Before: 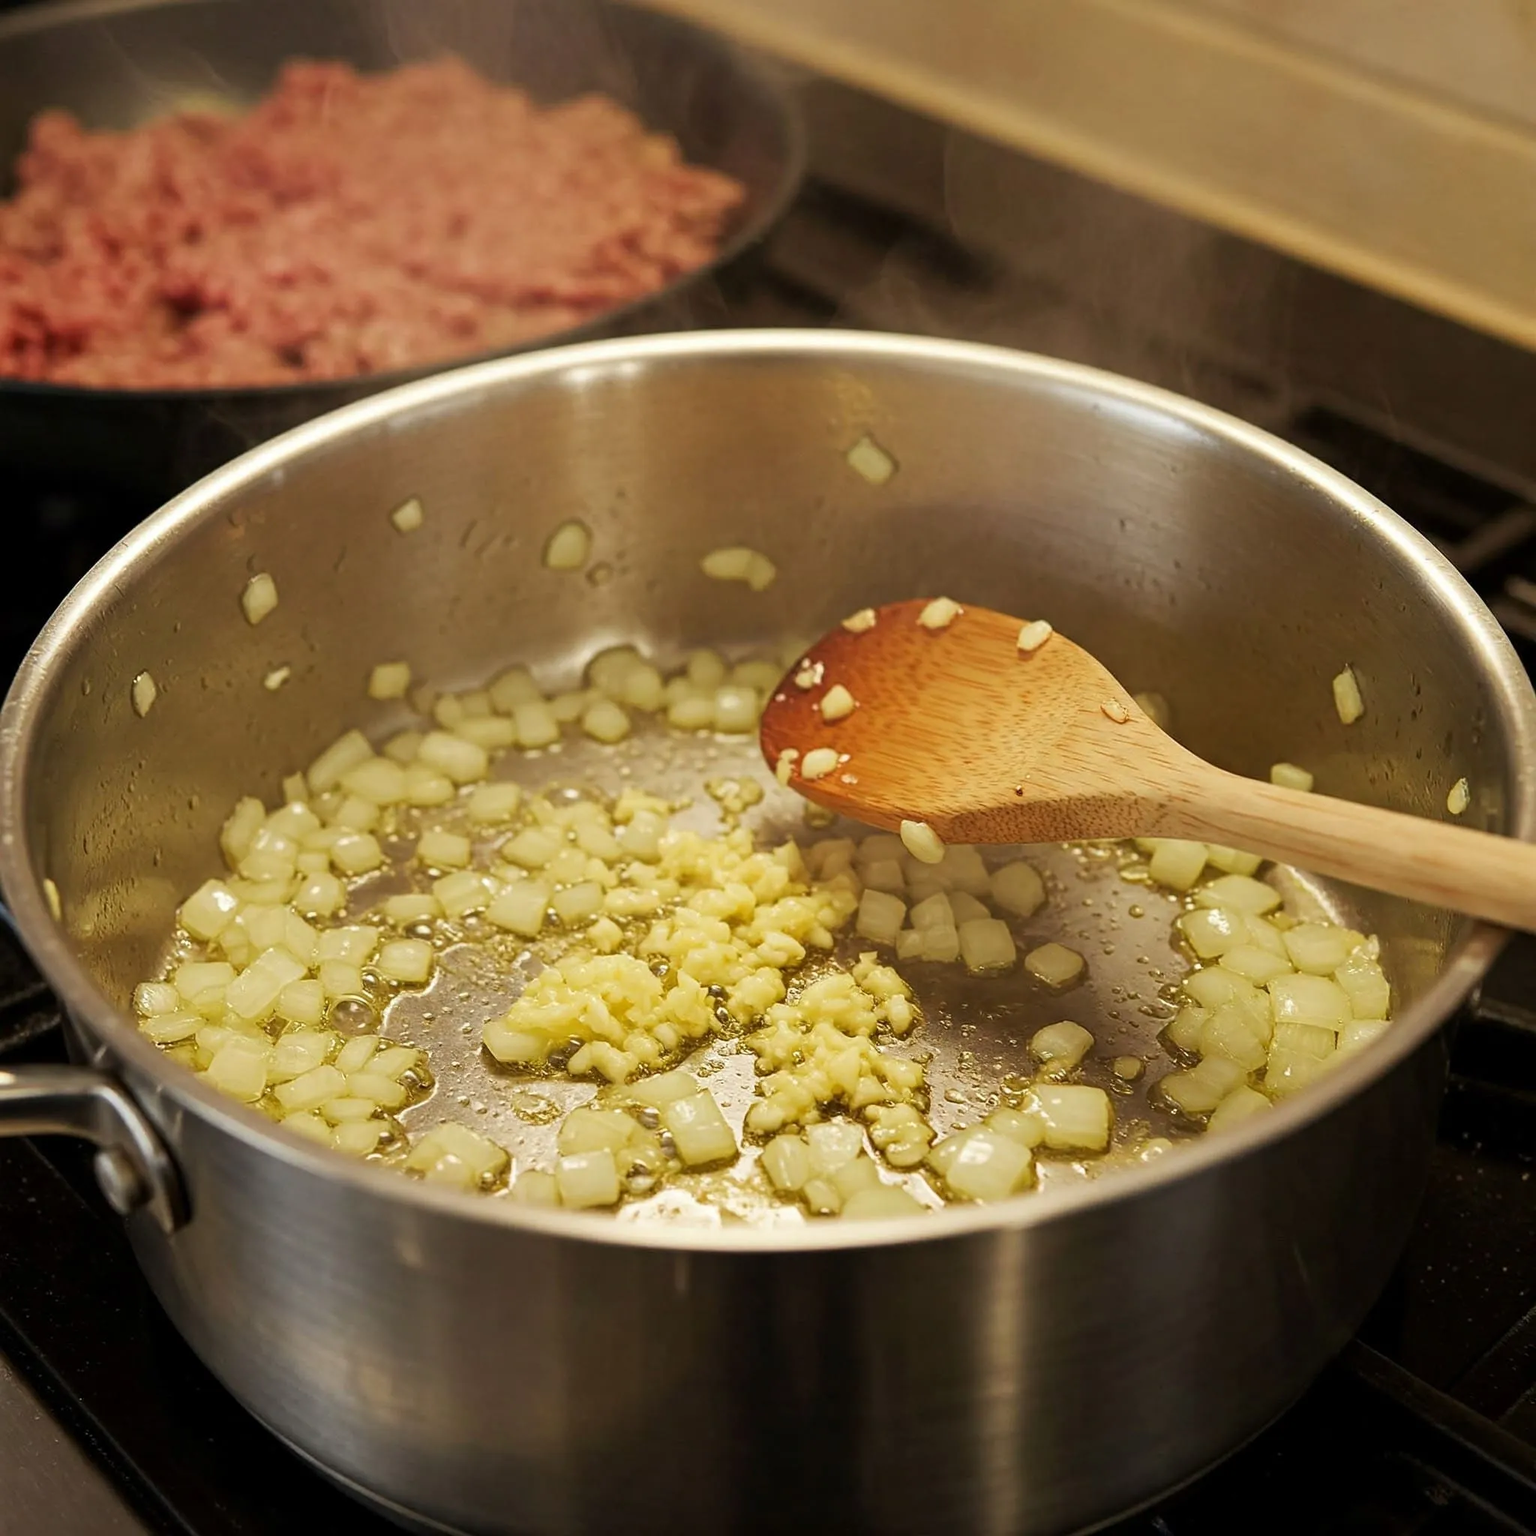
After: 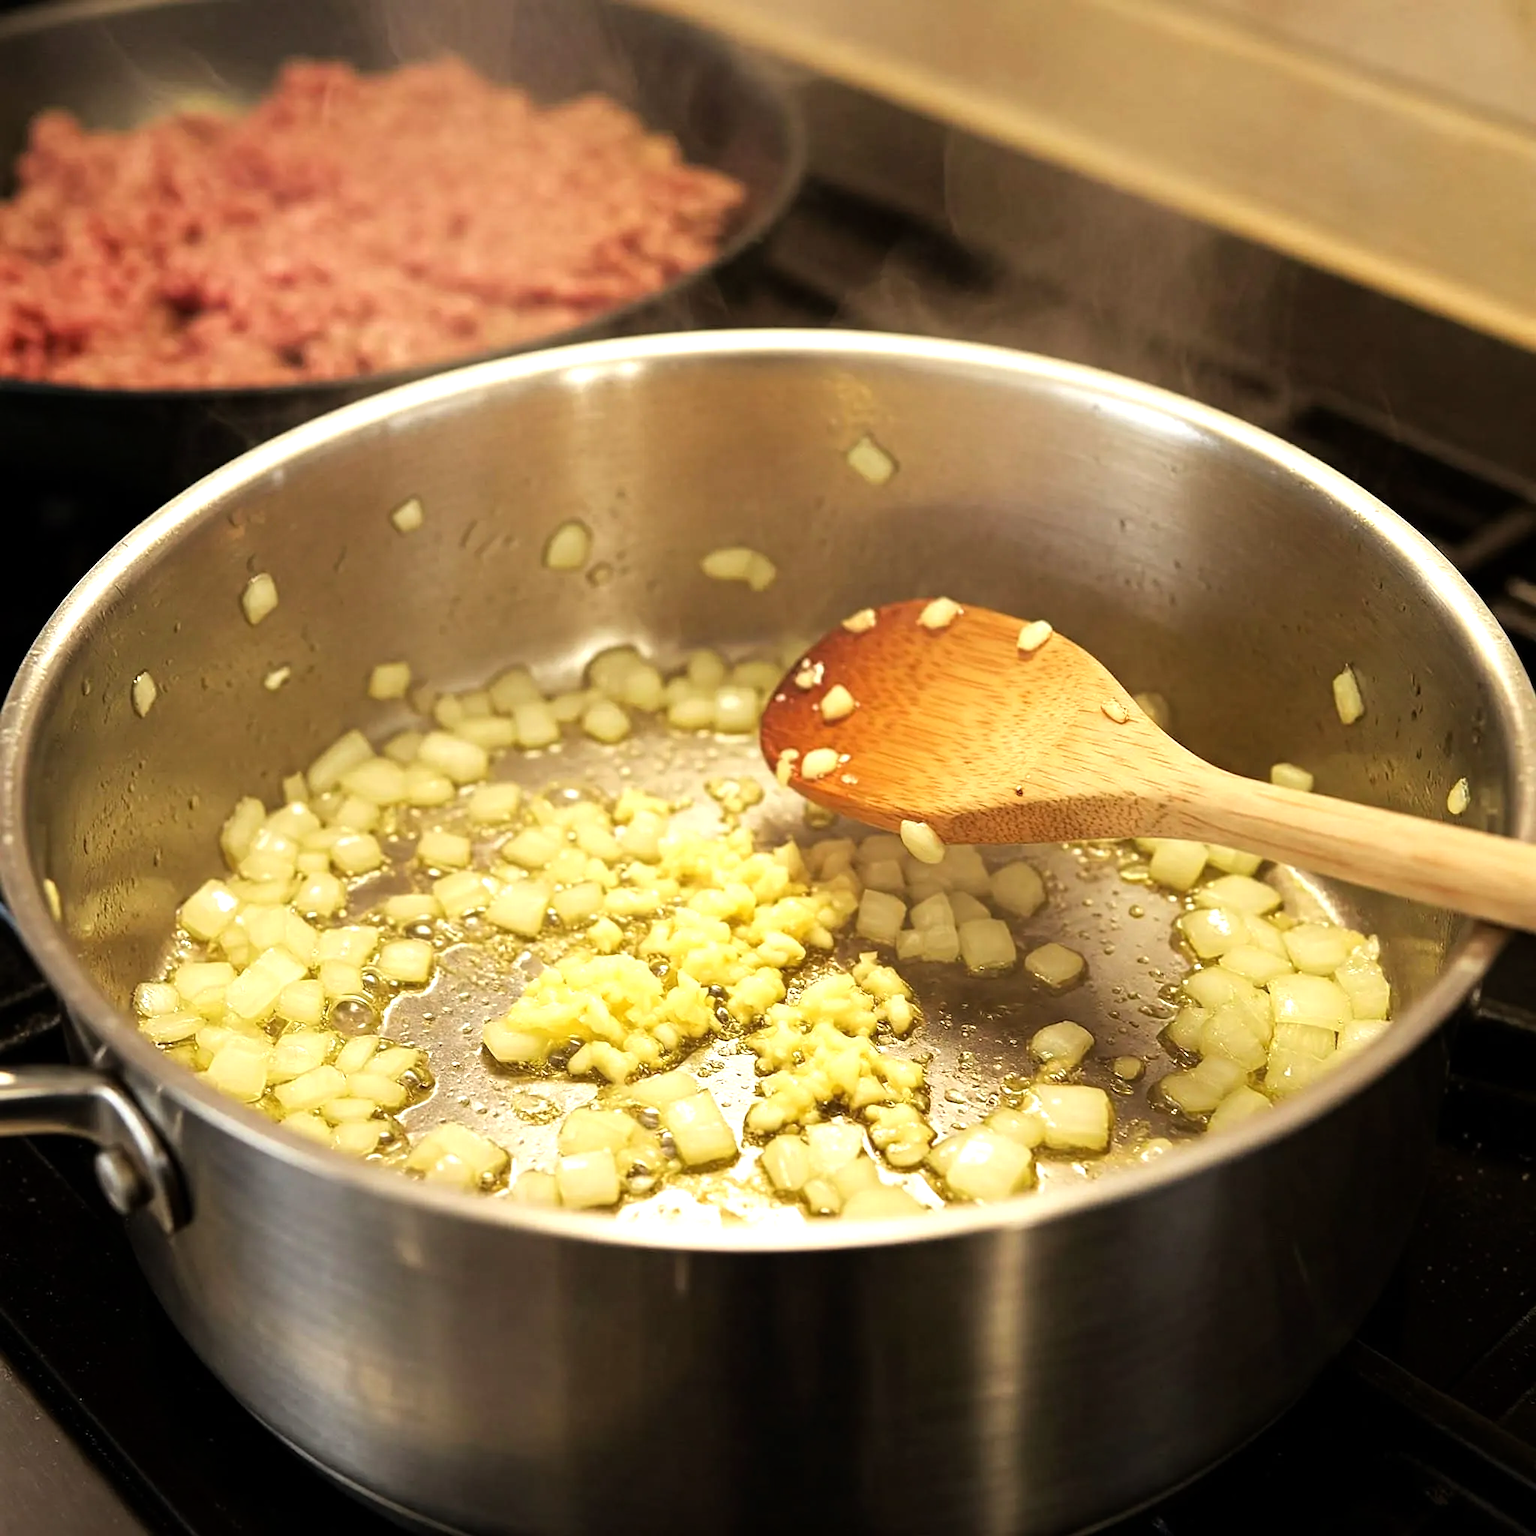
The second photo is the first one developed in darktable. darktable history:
tone equalizer: -8 EV -0.762 EV, -7 EV -0.686 EV, -6 EV -0.571 EV, -5 EV -0.414 EV, -3 EV 0.37 EV, -2 EV 0.6 EV, -1 EV 0.685 EV, +0 EV 0.776 EV
levels: mode automatic, levels [0.016, 0.492, 0.969]
